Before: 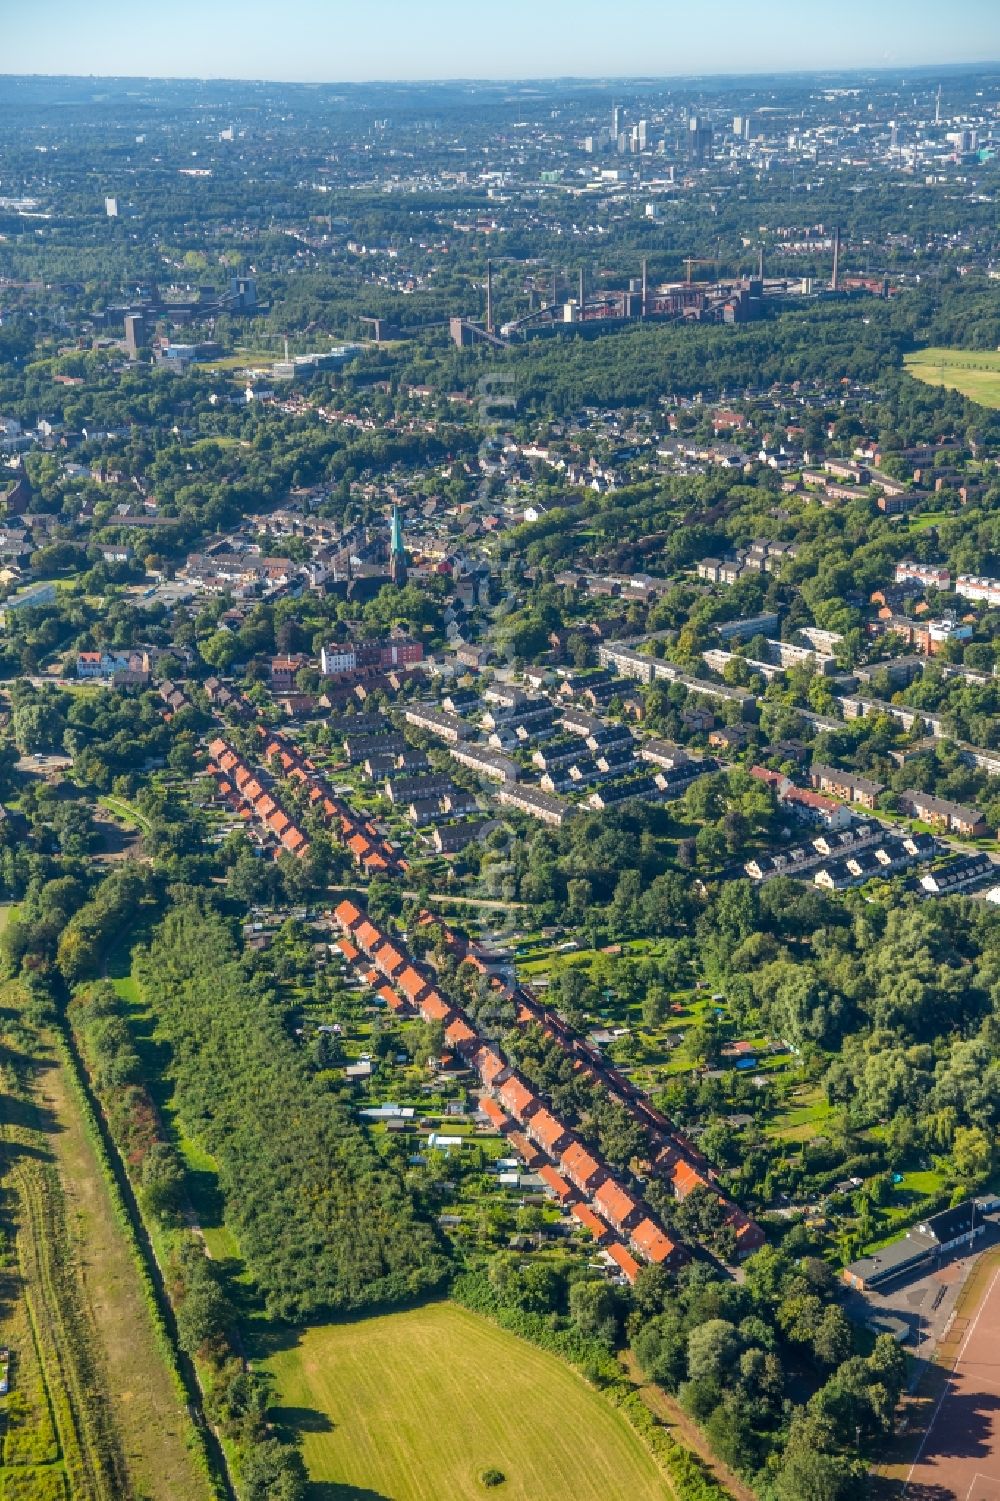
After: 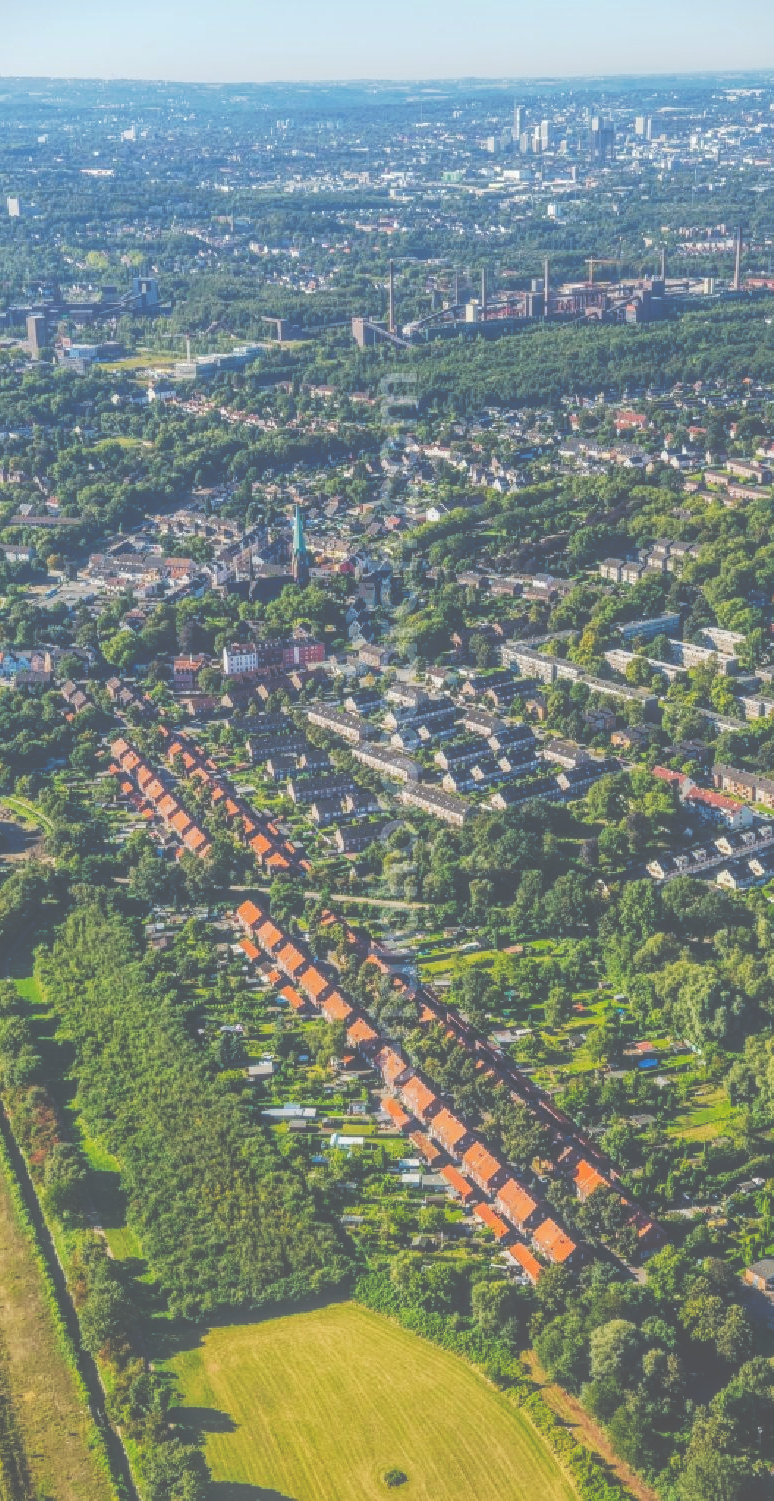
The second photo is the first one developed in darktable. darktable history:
crop: left 9.864%, right 12.715%
tone curve: curves: ch0 [(0, 0) (0.003, 0.299) (0.011, 0.299) (0.025, 0.299) (0.044, 0.299) (0.069, 0.3) (0.1, 0.306) (0.136, 0.316) (0.177, 0.326) (0.224, 0.338) (0.277, 0.366) (0.335, 0.406) (0.399, 0.462) (0.468, 0.533) (0.543, 0.607) (0.623, 0.7) (0.709, 0.775) (0.801, 0.843) (0.898, 0.903) (1, 1)], preserve colors none
local contrast: highlights 72%, shadows 10%, midtone range 0.19
